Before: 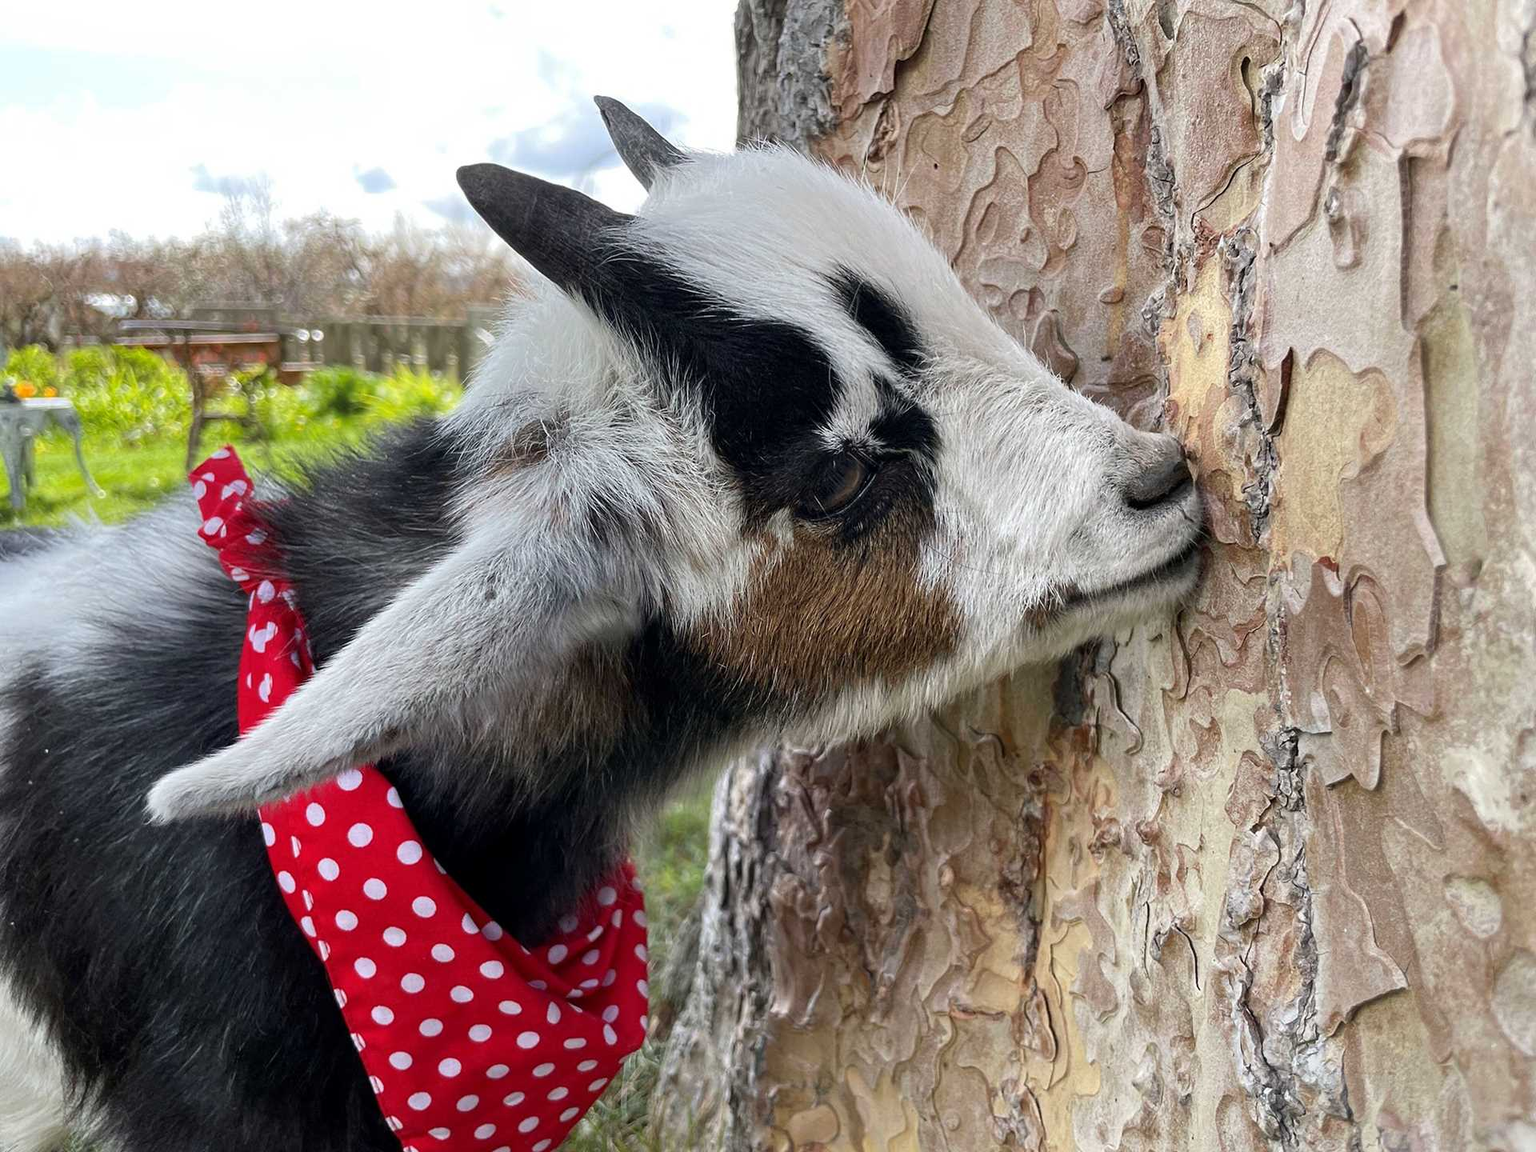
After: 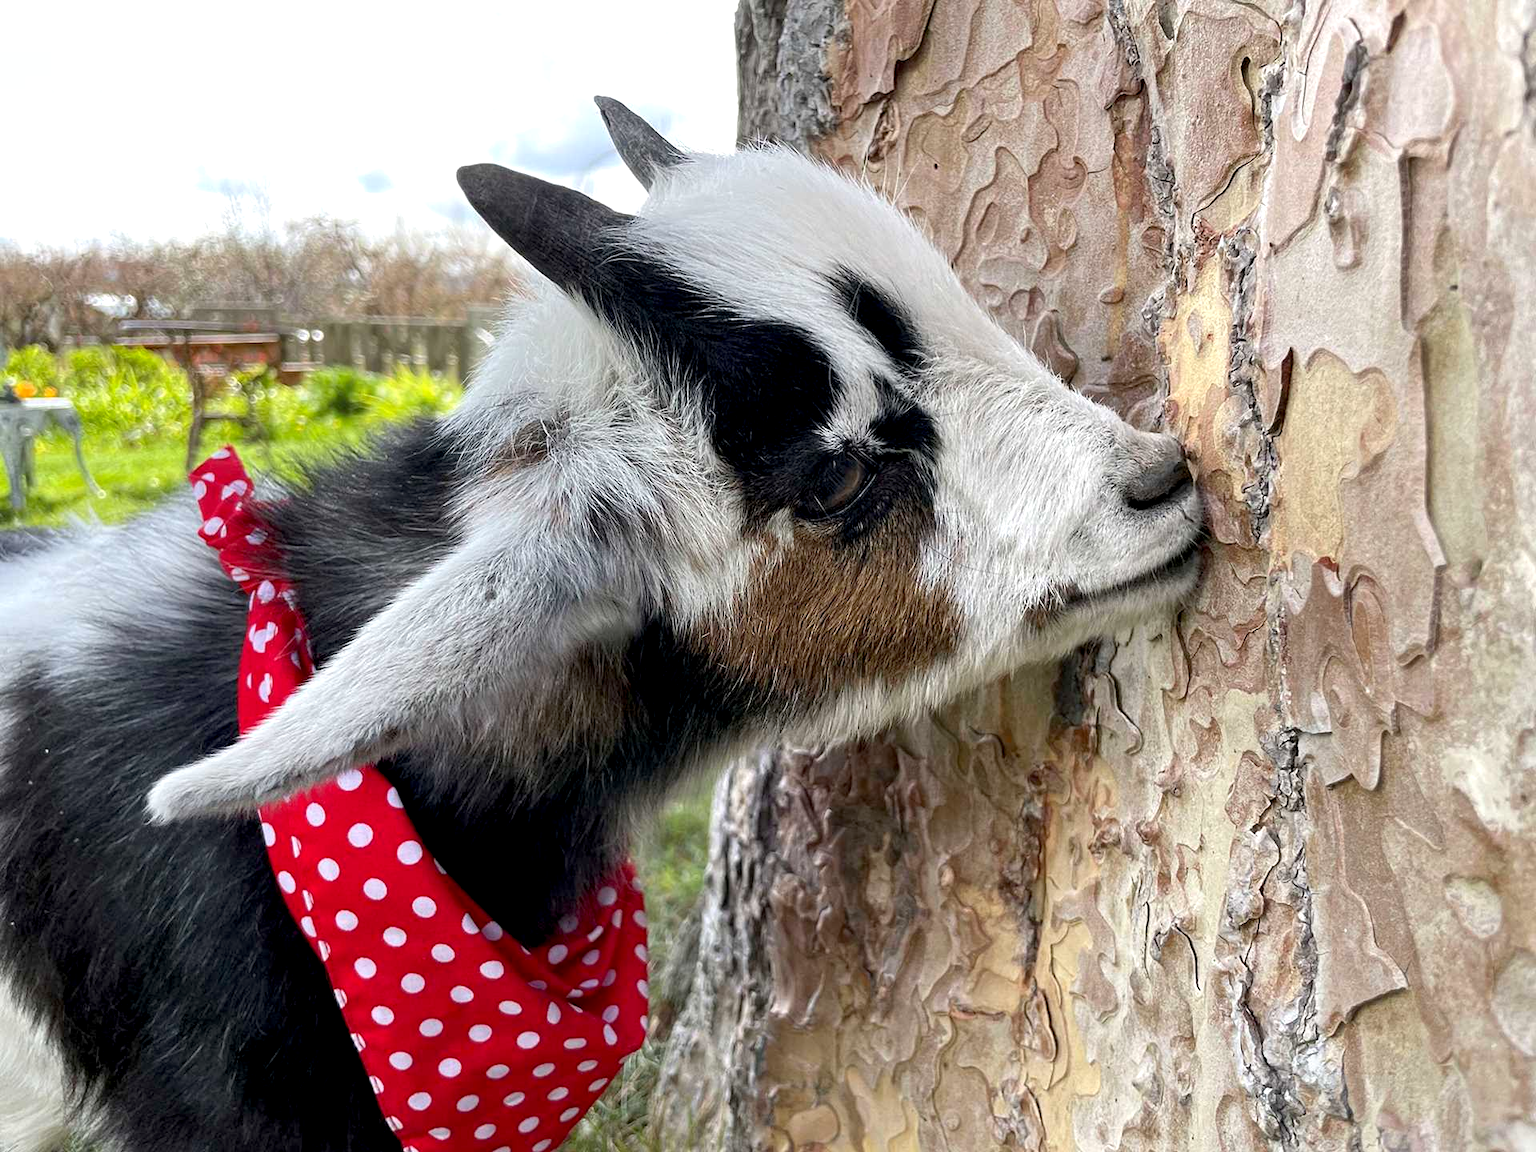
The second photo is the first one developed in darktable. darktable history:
exposure: black level correction 0.005, exposure 0.28 EV, compensate highlight preservation false
